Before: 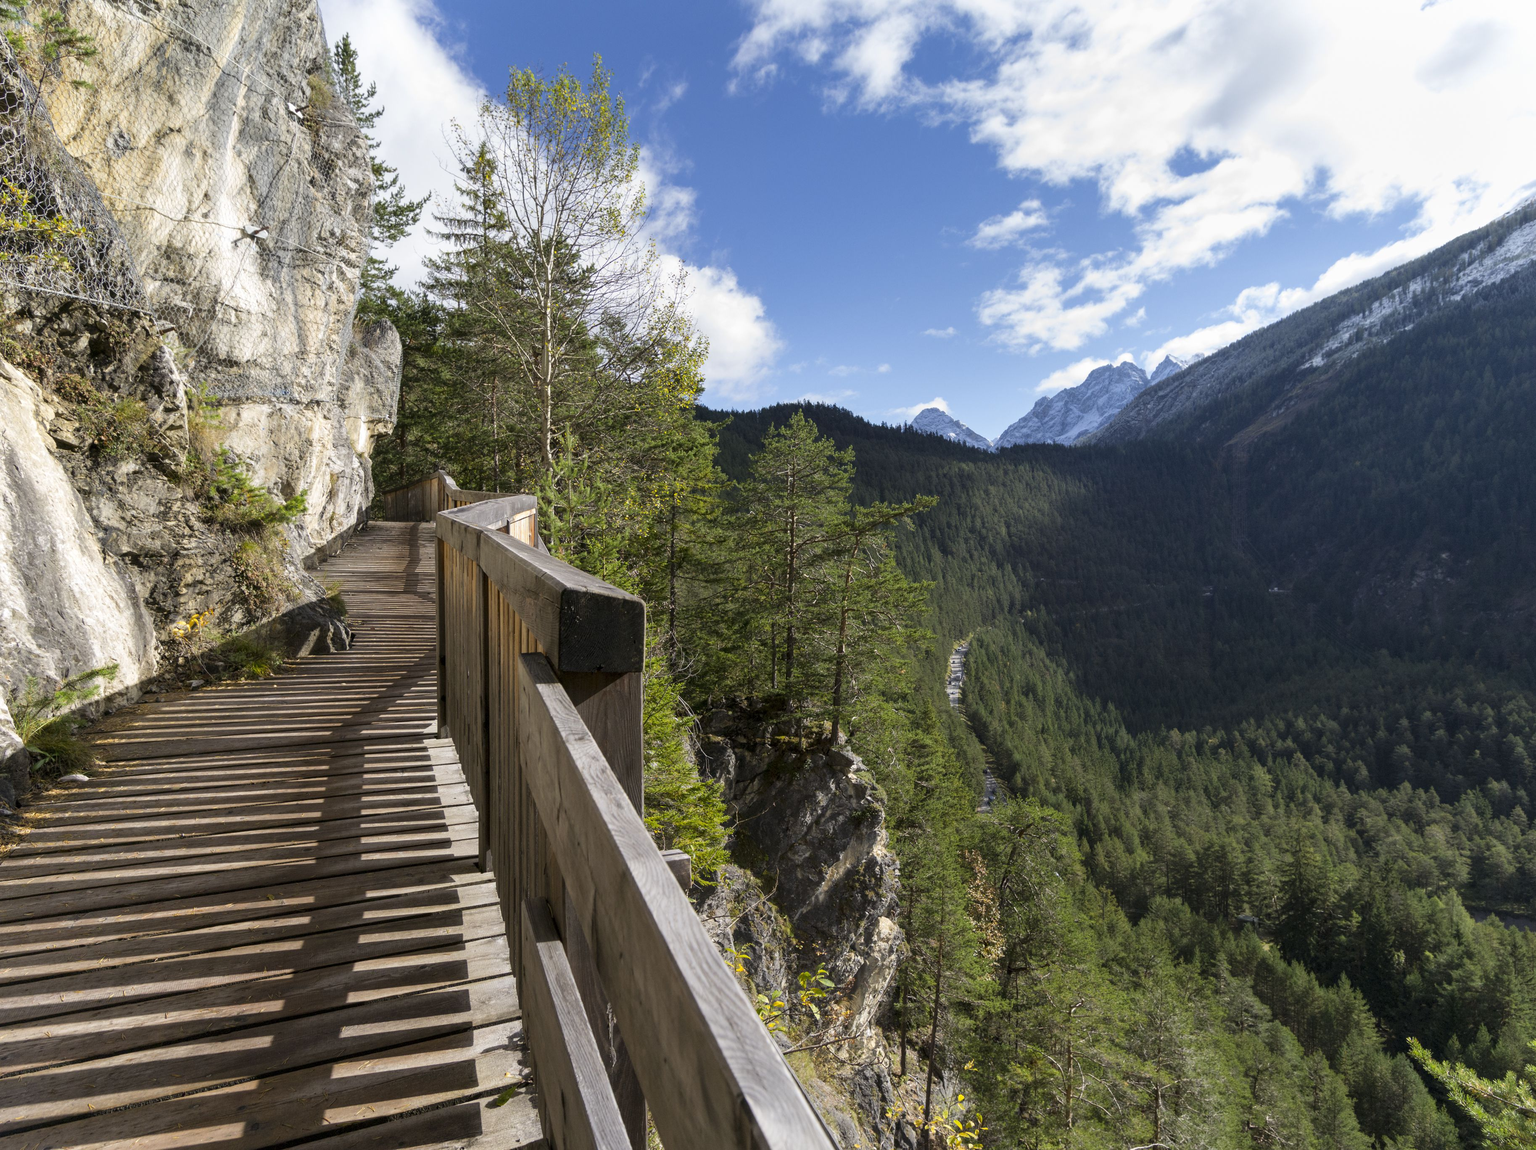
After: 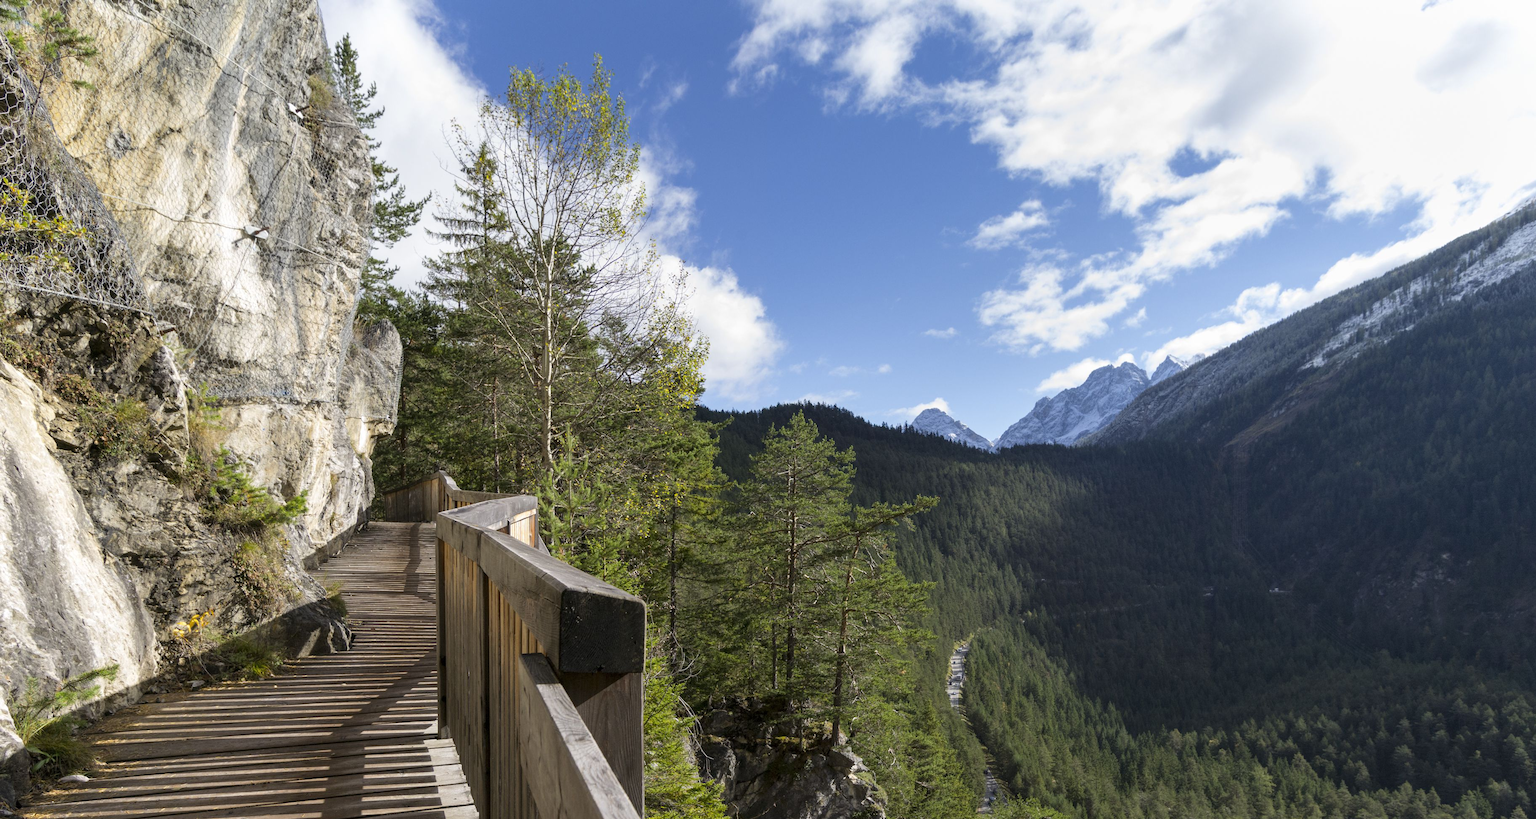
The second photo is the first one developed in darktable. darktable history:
crop: bottom 28.764%
